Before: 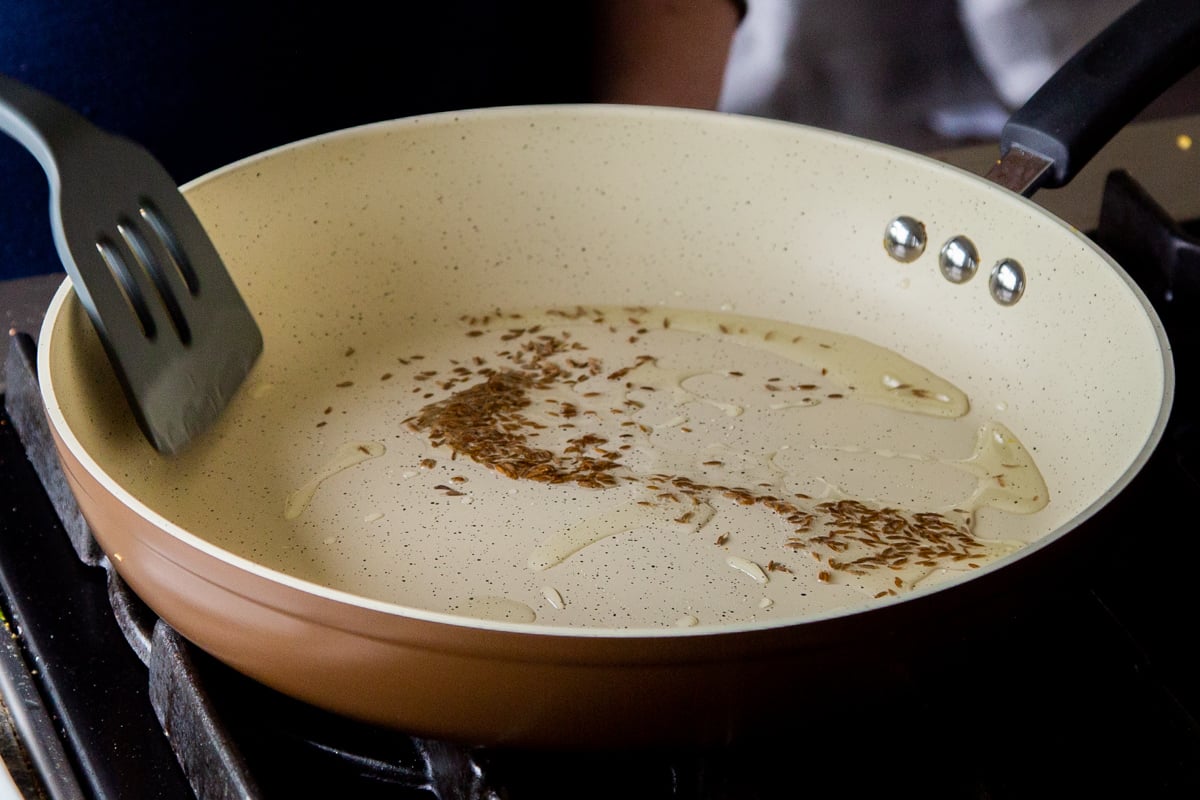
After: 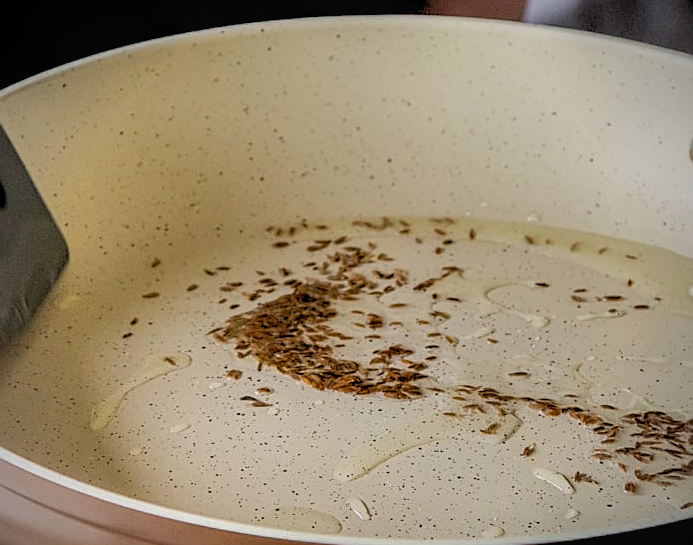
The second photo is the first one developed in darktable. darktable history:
sharpen: on, module defaults
crop: left 16.202%, top 11.208%, right 26.045%, bottom 20.557%
shadows and highlights: shadows 12, white point adjustment 1.2, soften with gaussian
local contrast: on, module defaults
vignetting: on, module defaults
rgb levels: preserve colors sum RGB, levels [[0.038, 0.433, 0.934], [0, 0.5, 1], [0, 0.5, 1]]
white balance: emerald 1
